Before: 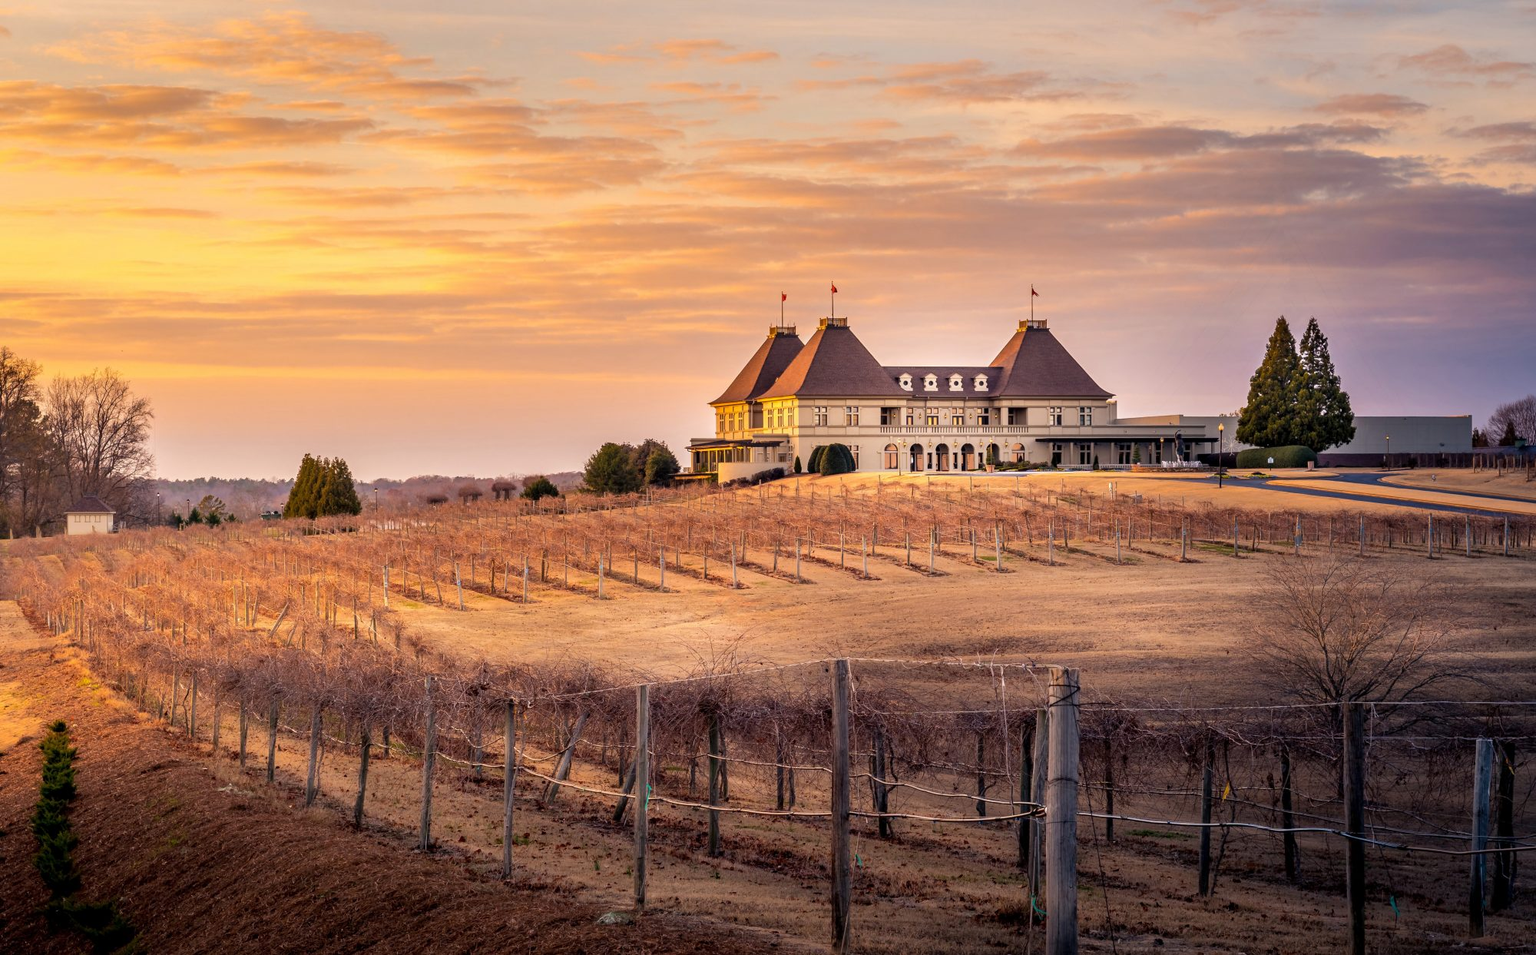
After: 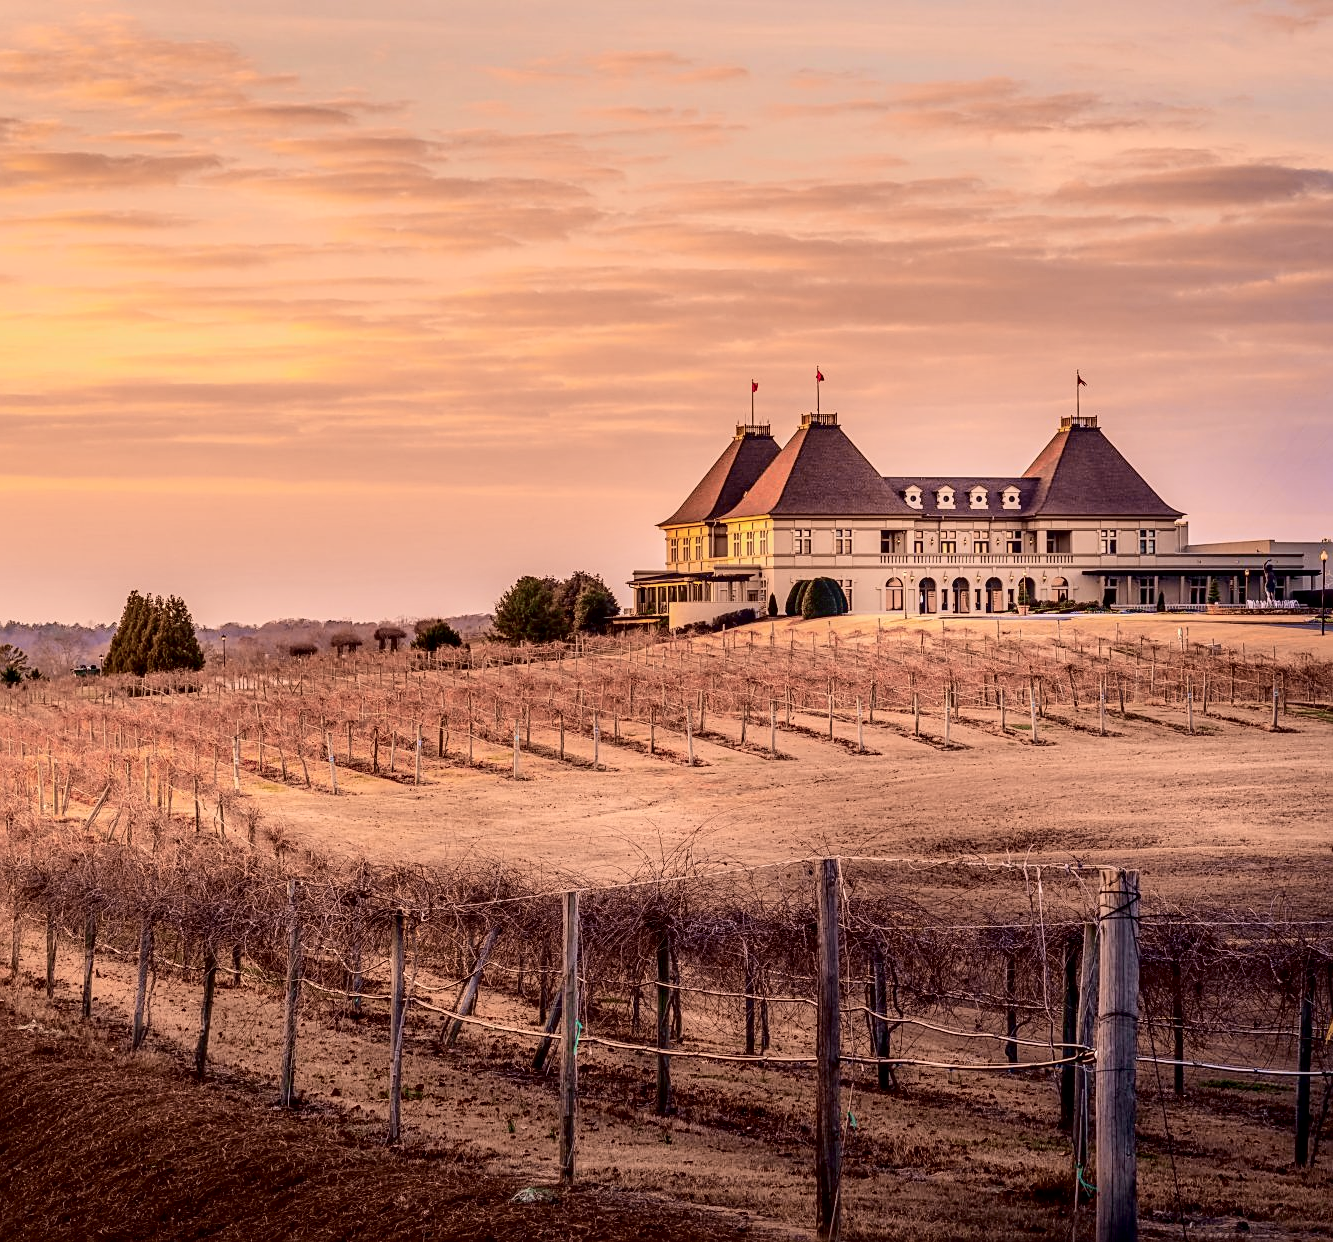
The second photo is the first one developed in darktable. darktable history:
local contrast: on, module defaults
sharpen: on, module defaults
tone curve: curves: ch0 [(0, 0) (0.049, 0.01) (0.154, 0.081) (0.491, 0.519) (0.748, 0.765) (1, 0.919)]; ch1 [(0, 0) (0.172, 0.123) (0.317, 0.272) (0.401, 0.422) (0.489, 0.496) (0.531, 0.557) (0.615, 0.612) (0.741, 0.783) (1, 1)]; ch2 [(0, 0) (0.411, 0.424) (0.483, 0.478) (0.544, 0.56) (0.686, 0.638) (1, 1)], color space Lab, independent channels, preserve colors none
exposure: exposure 0 EV, compensate highlight preservation false
crop and rotate: left 13.342%, right 19.991%
